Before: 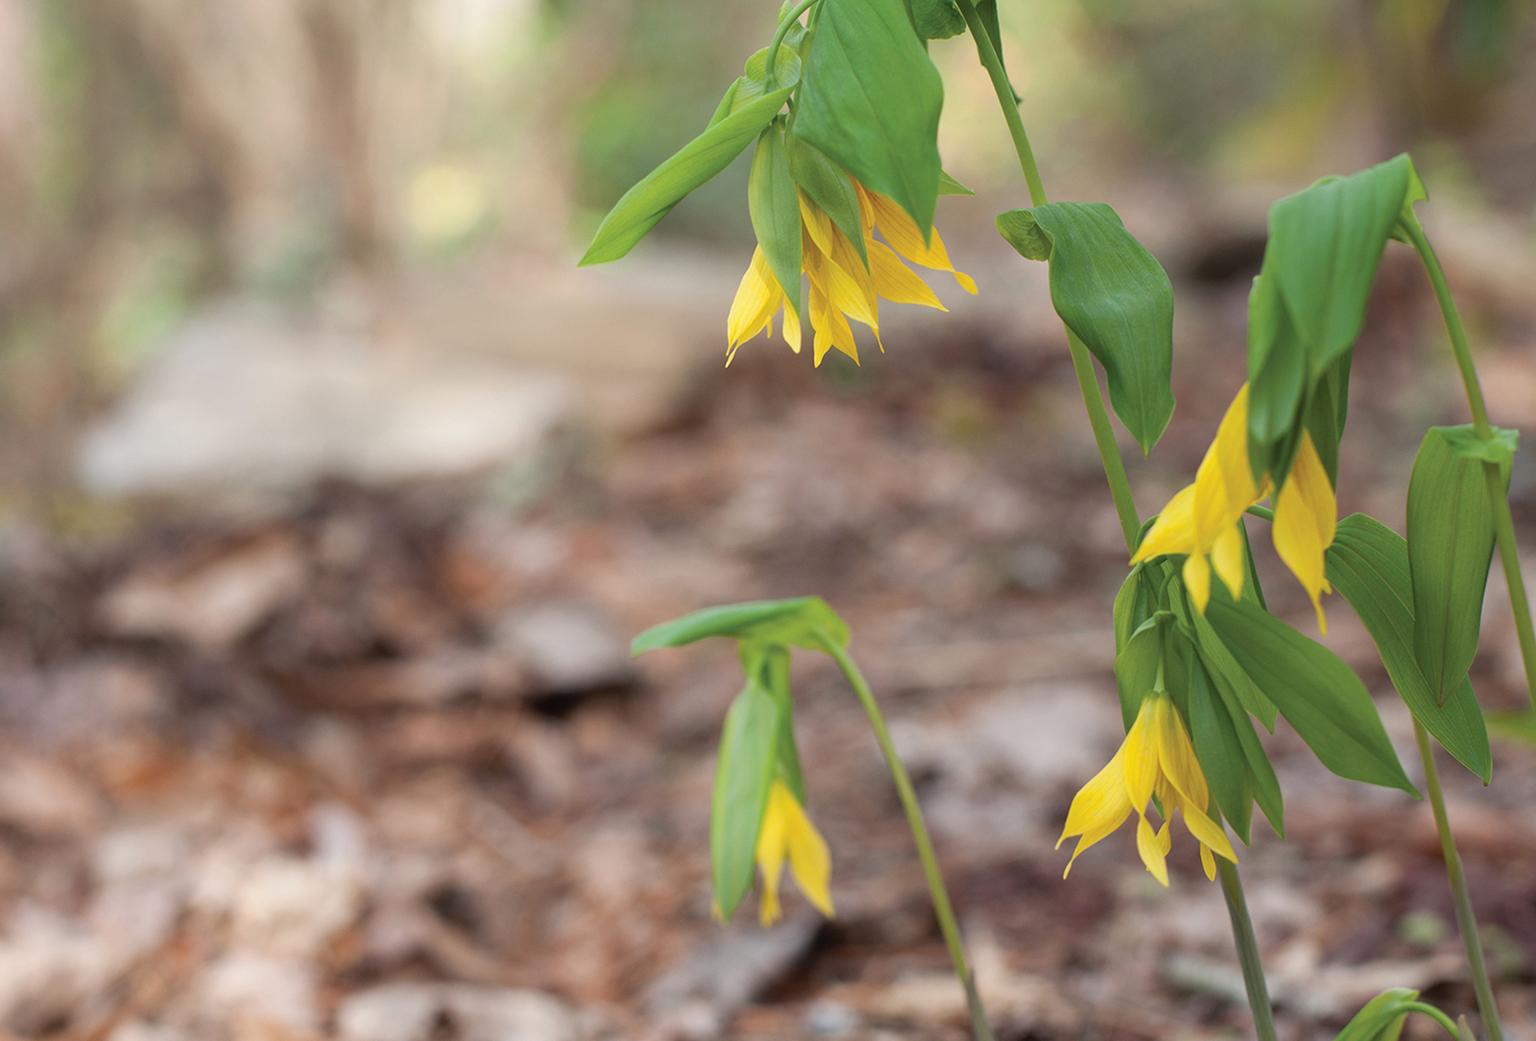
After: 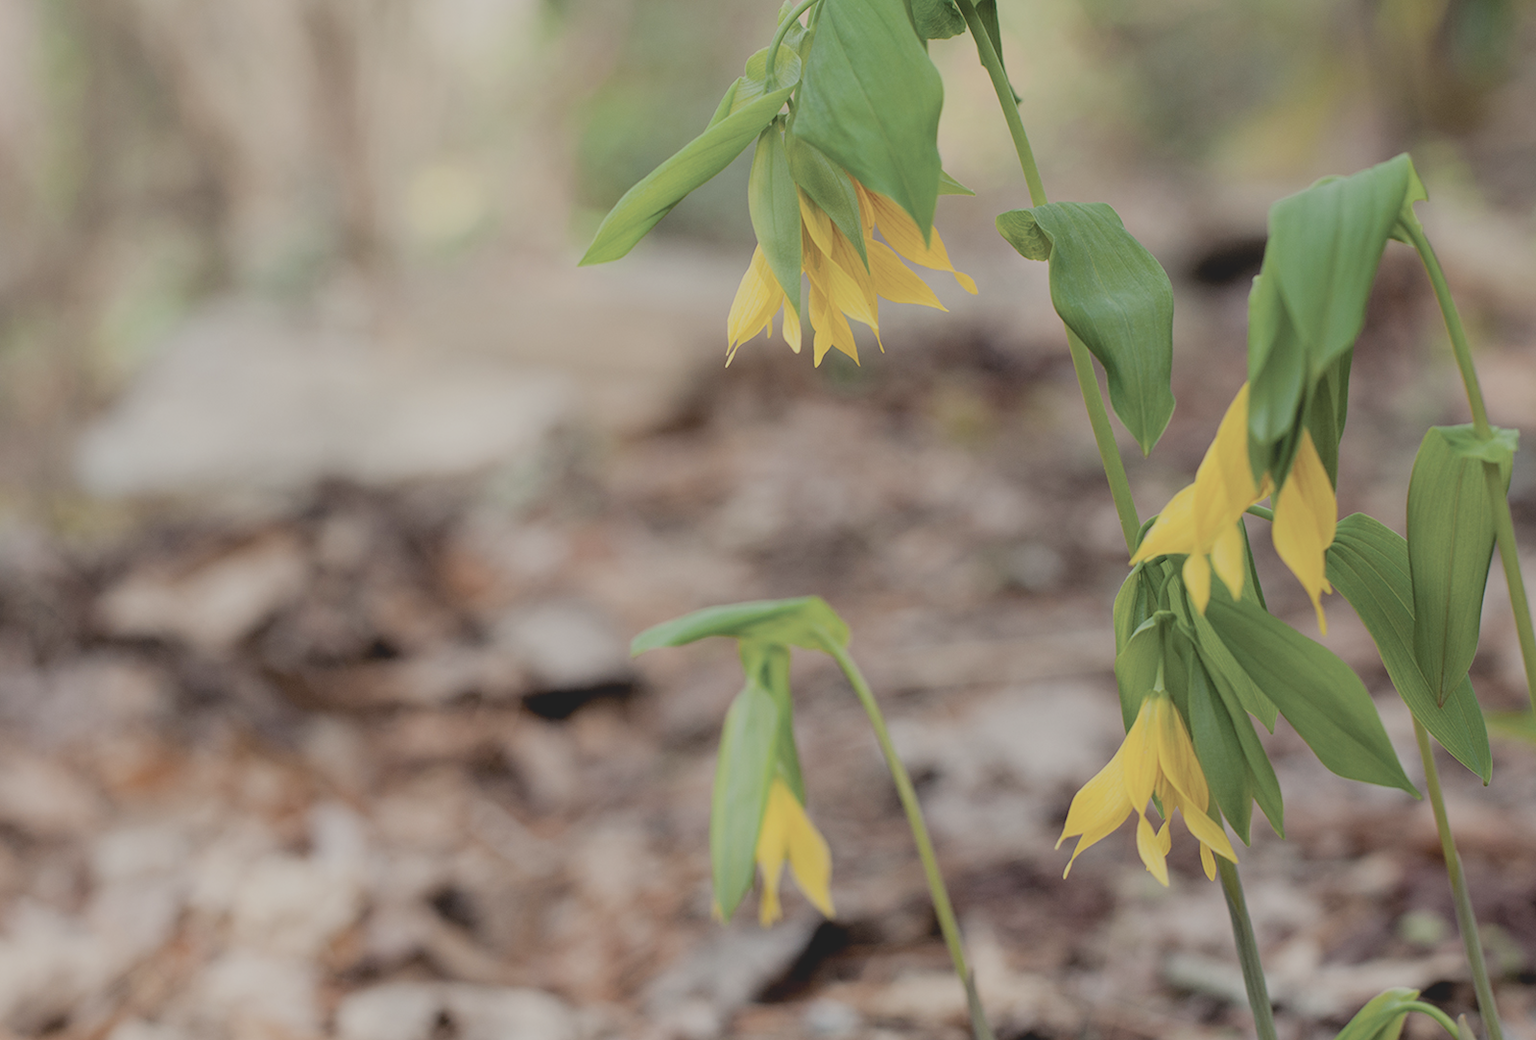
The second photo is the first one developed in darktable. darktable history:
filmic rgb: black relative exposure -7.65 EV, white relative exposure 4.56 EV, hardness 3.61
exposure: black level correction 0.013, compensate exposure bias true, compensate highlight preservation false
contrast brightness saturation: contrast -0.246, saturation -0.444
color correction: highlights b* 2.96
contrast equalizer: y [[0.6 ×6], [0.55 ×6], [0 ×6], [0 ×6], [0 ×6]], mix 0.213
color balance rgb: power › hue 71.58°, highlights gain › chroma 0.13%, highlights gain › hue 329.97°, shadows fall-off 299.764%, white fulcrum 1.99 EV, highlights fall-off 299.416%, perceptual saturation grading › global saturation -0.071%, perceptual saturation grading › mid-tones 11.481%, perceptual brilliance grading › global brilliance 11.824%, mask middle-gray fulcrum 99.951%, global vibrance 10.712%, contrast gray fulcrum 38.328%
